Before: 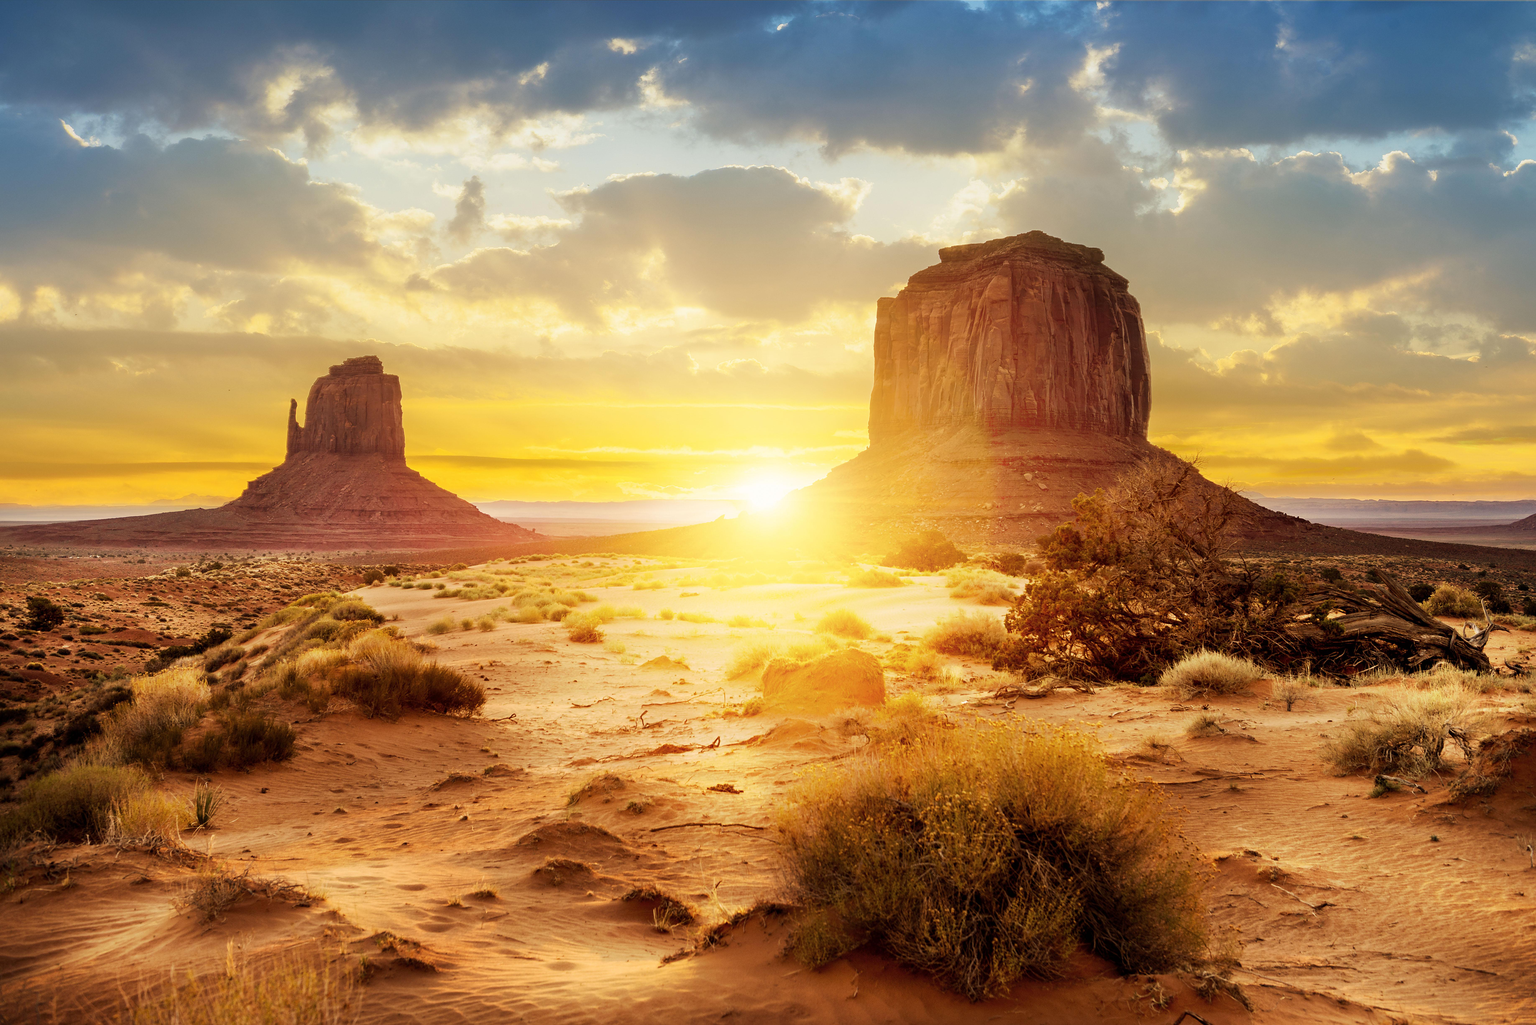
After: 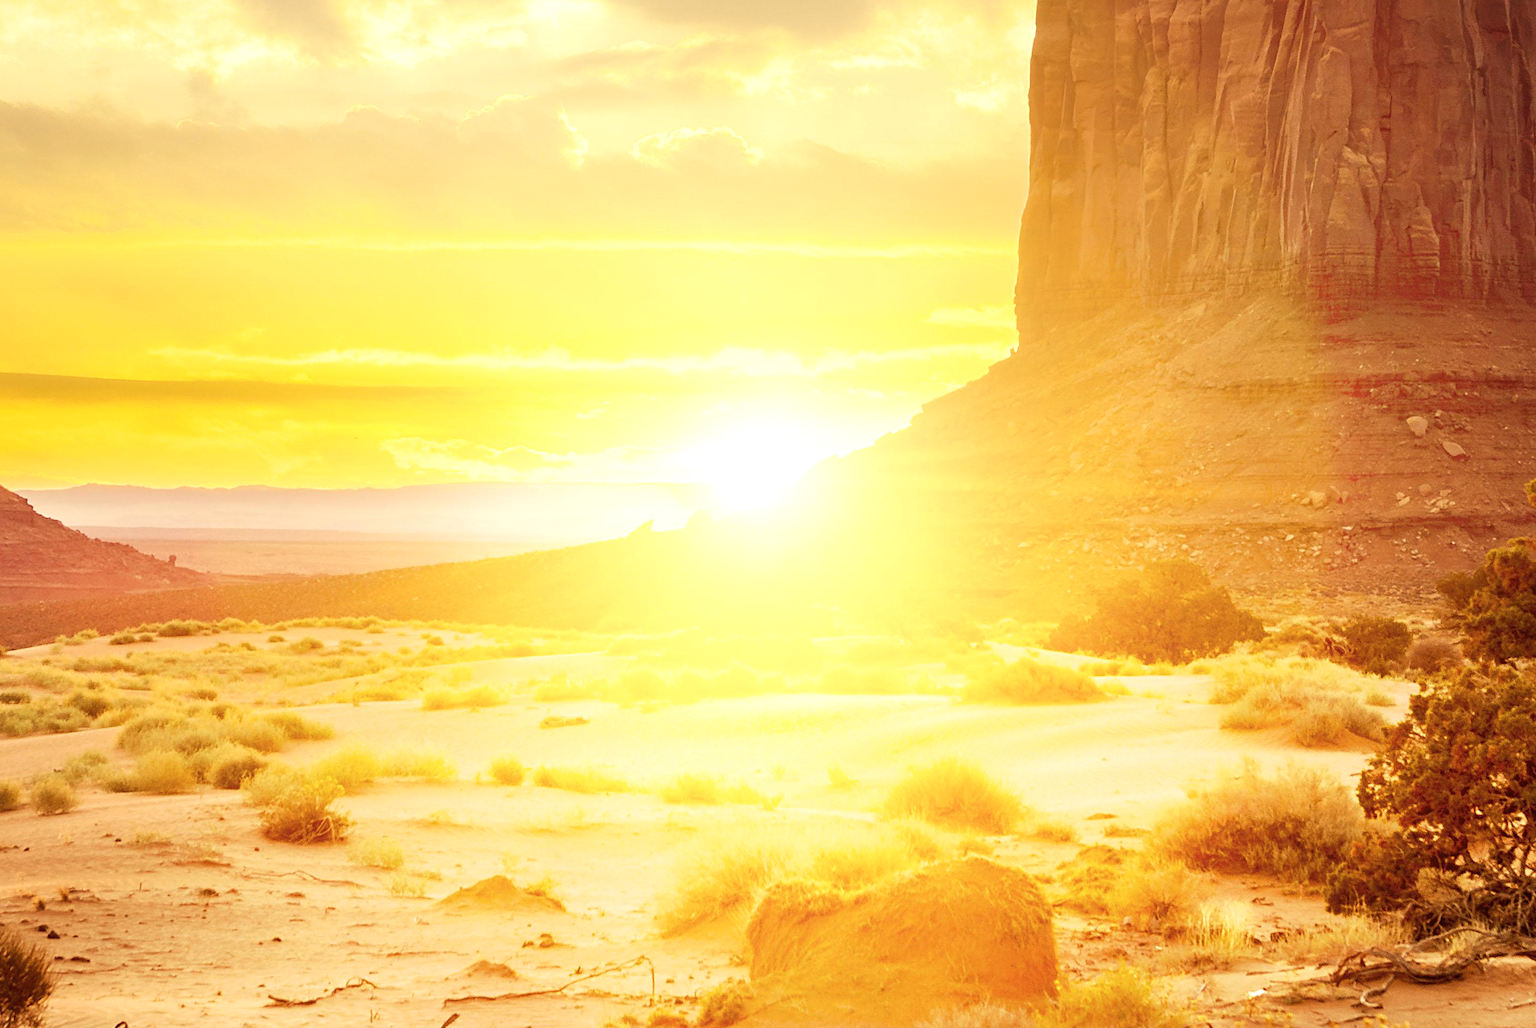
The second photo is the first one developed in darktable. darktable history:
crop: left 30.311%, top 30.081%, right 29.968%, bottom 30.051%
exposure: exposure 0.226 EV, compensate exposure bias true, compensate highlight preservation false
